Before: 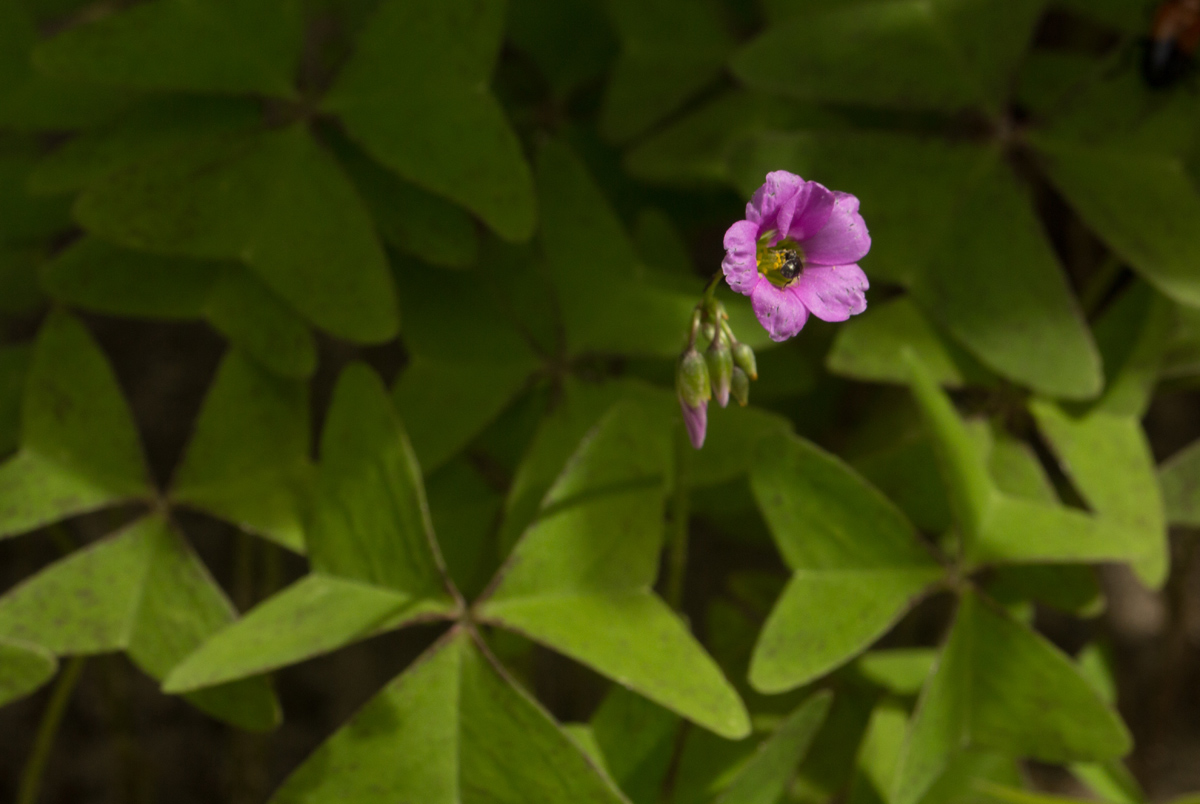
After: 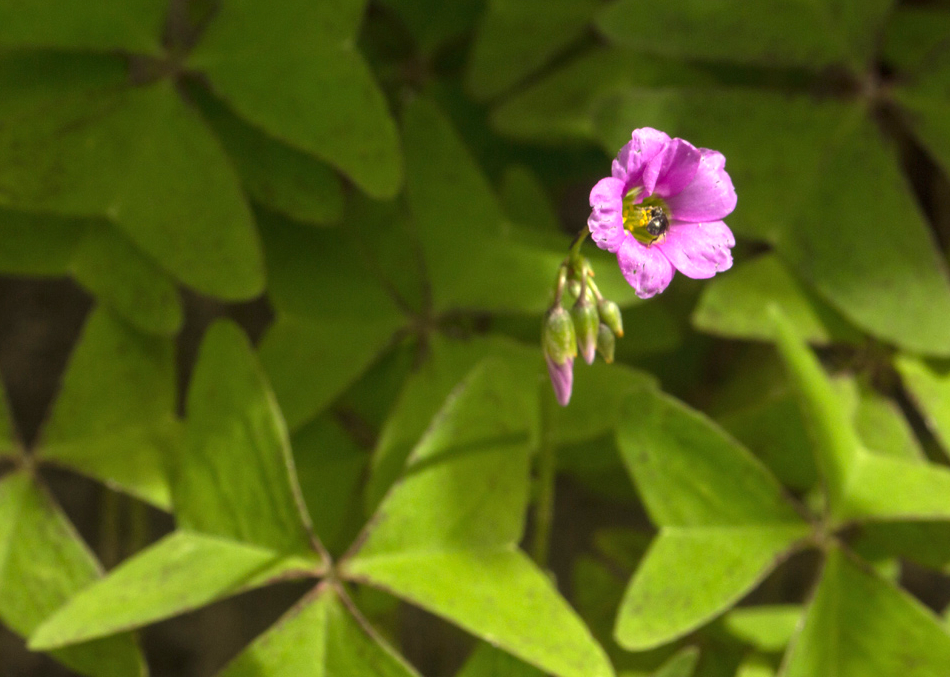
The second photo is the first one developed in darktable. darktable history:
exposure: black level correction 0, exposure 1.2 EV, compensate exposure bias true, compensate highlight preservation false
crop: left 11.225%, top 5.381%, right 9.565%, bottom 10.314%
local contrast: detail 110%
